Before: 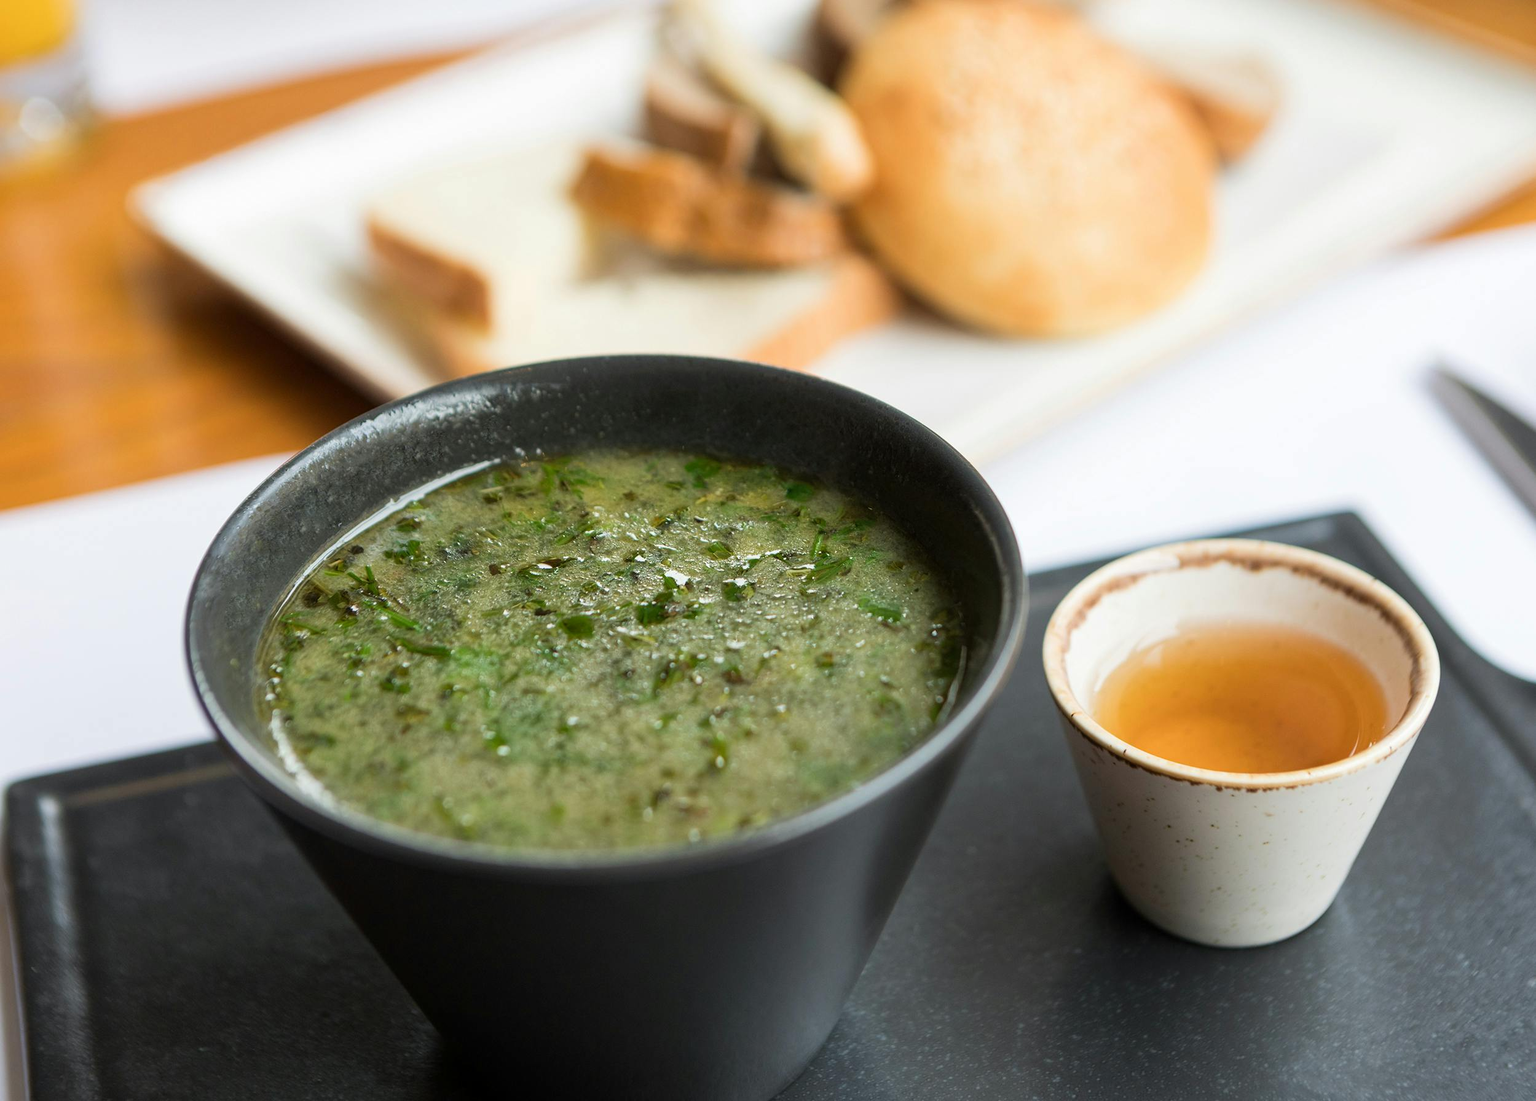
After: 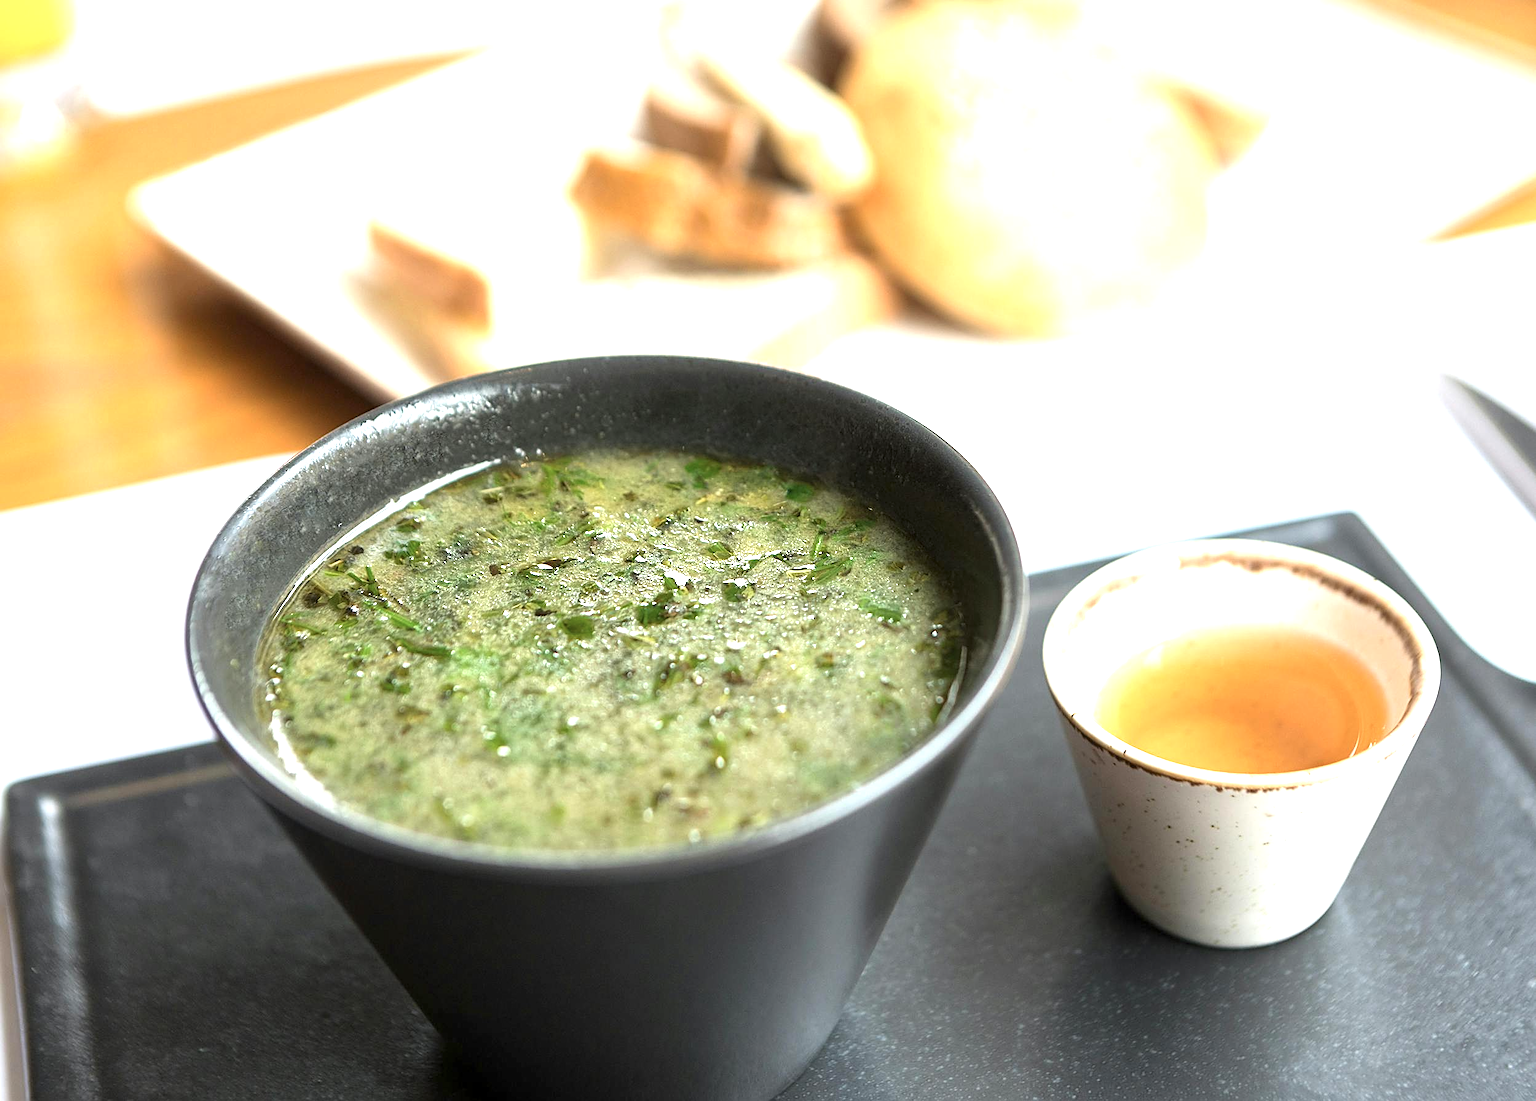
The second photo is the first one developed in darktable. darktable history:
contrast brightness saturation: saturation -0.168
sharpen: on, module defaults
exposure: exposure 1.202 EV, compensate highlight preservation false
